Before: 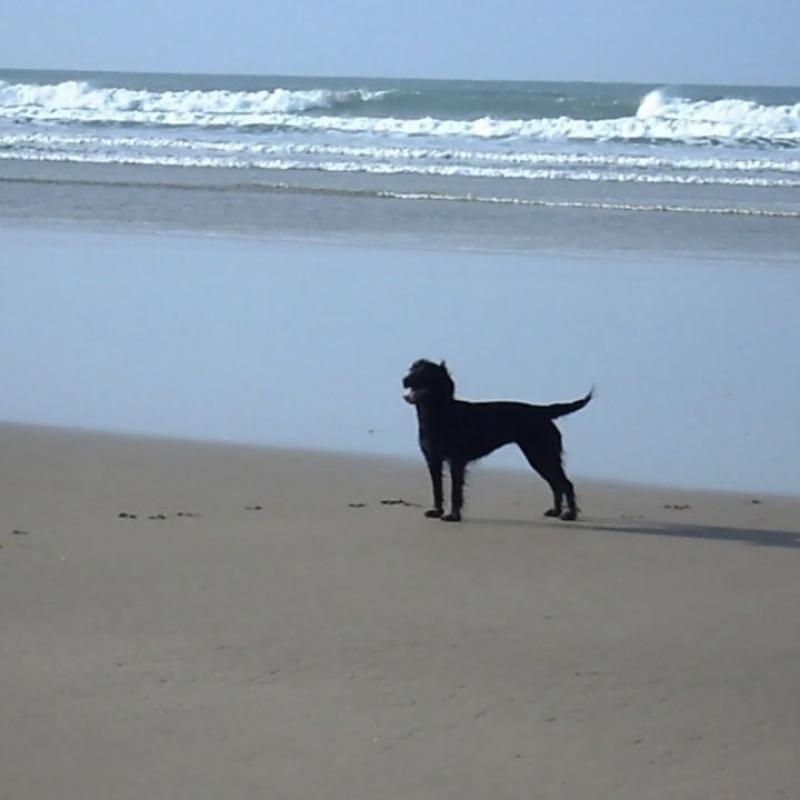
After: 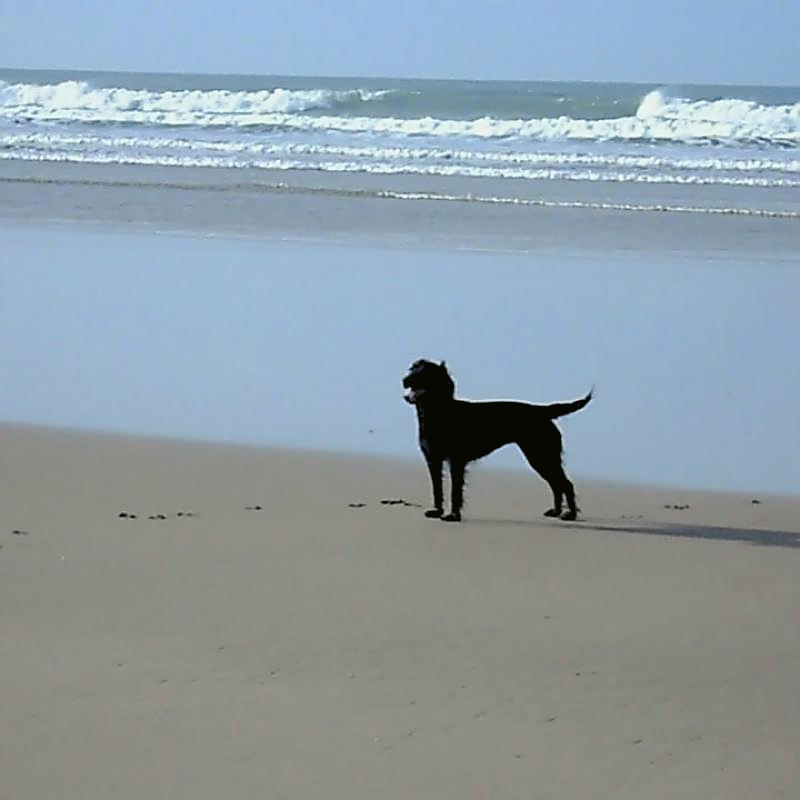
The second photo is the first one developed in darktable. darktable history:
rgb levels: preserve colors sum RGB, levels [[0.038, 0.433, 0.934], [0, 0.5, 1], [0, 0.5, 1]]
sharpen: radius 1.4, amount 1.25, threshold 0.7
tone curve: curves: ch0 [(0, 0.021) (0.059, 0.053) (0.212, 0.18) (0.337, 0.304) (0.495, 0.505) (0.725, 0.731) (0.89, 0.919) (1, 1)]; ch1 [(0, 0) (0.094, 0.081) (0.285, 0.299) (0.413, 0.43) (0.479, 0.475) (0.54, 0.55) (0.615, 0.65) (0.683, 0.688) (1, 1)]; ch2 [(0, 0) (0.257, 0.217) (0.434, 0.434) (0.498, 0.507) (0.599, 0.578) (1, 1)], color space Lab, independent channels, preserve colors none
